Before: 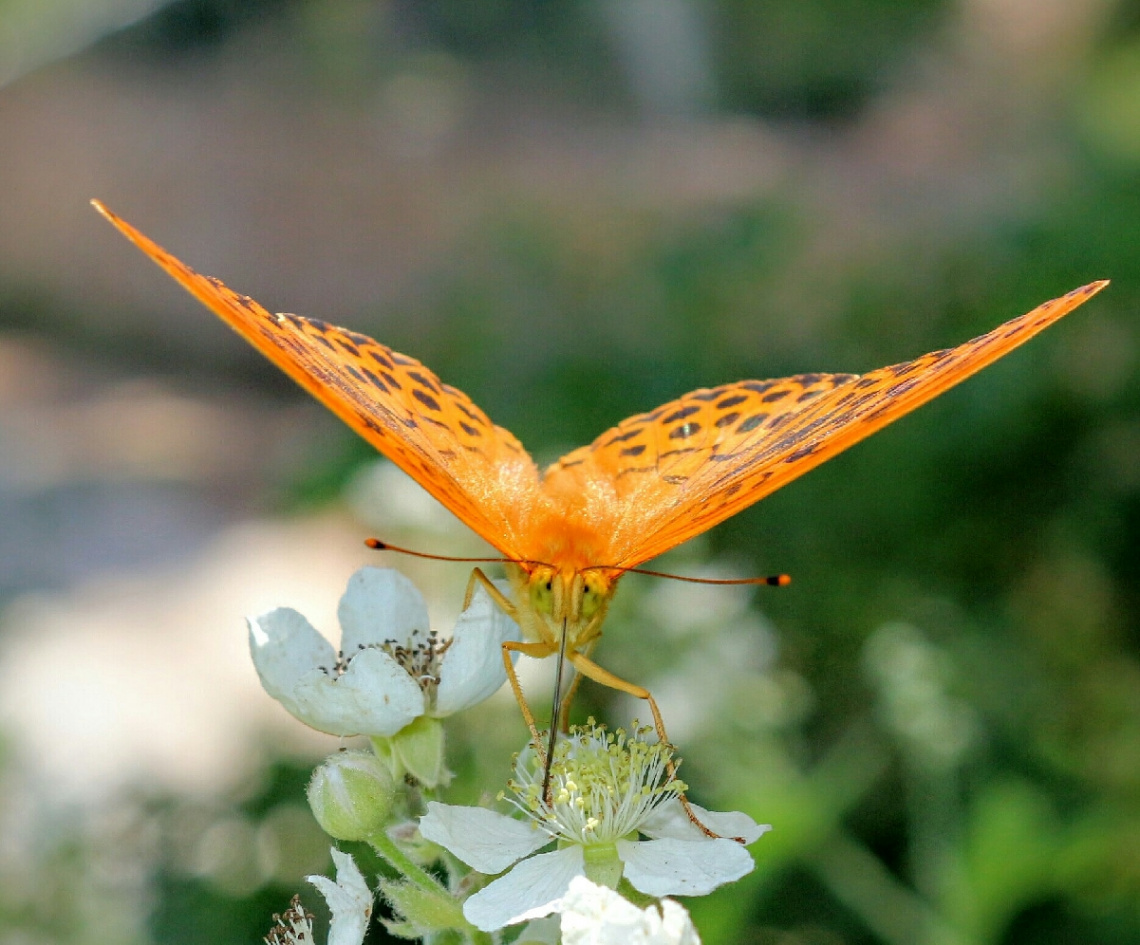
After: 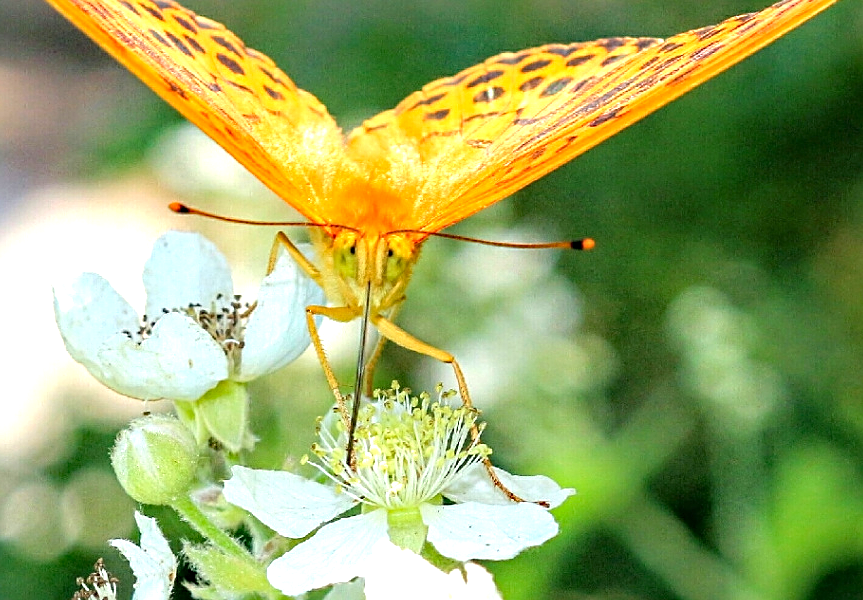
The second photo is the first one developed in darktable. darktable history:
crop and rotate: left 17.242%, top 35.594%, right 6.971%, bottom 0.871%
exposure: black level correction 0, exposure 1 EV, compensate highlight preservation false
sharpen: on, module defaults
haze removal: compatibility mode true, adaptive false
